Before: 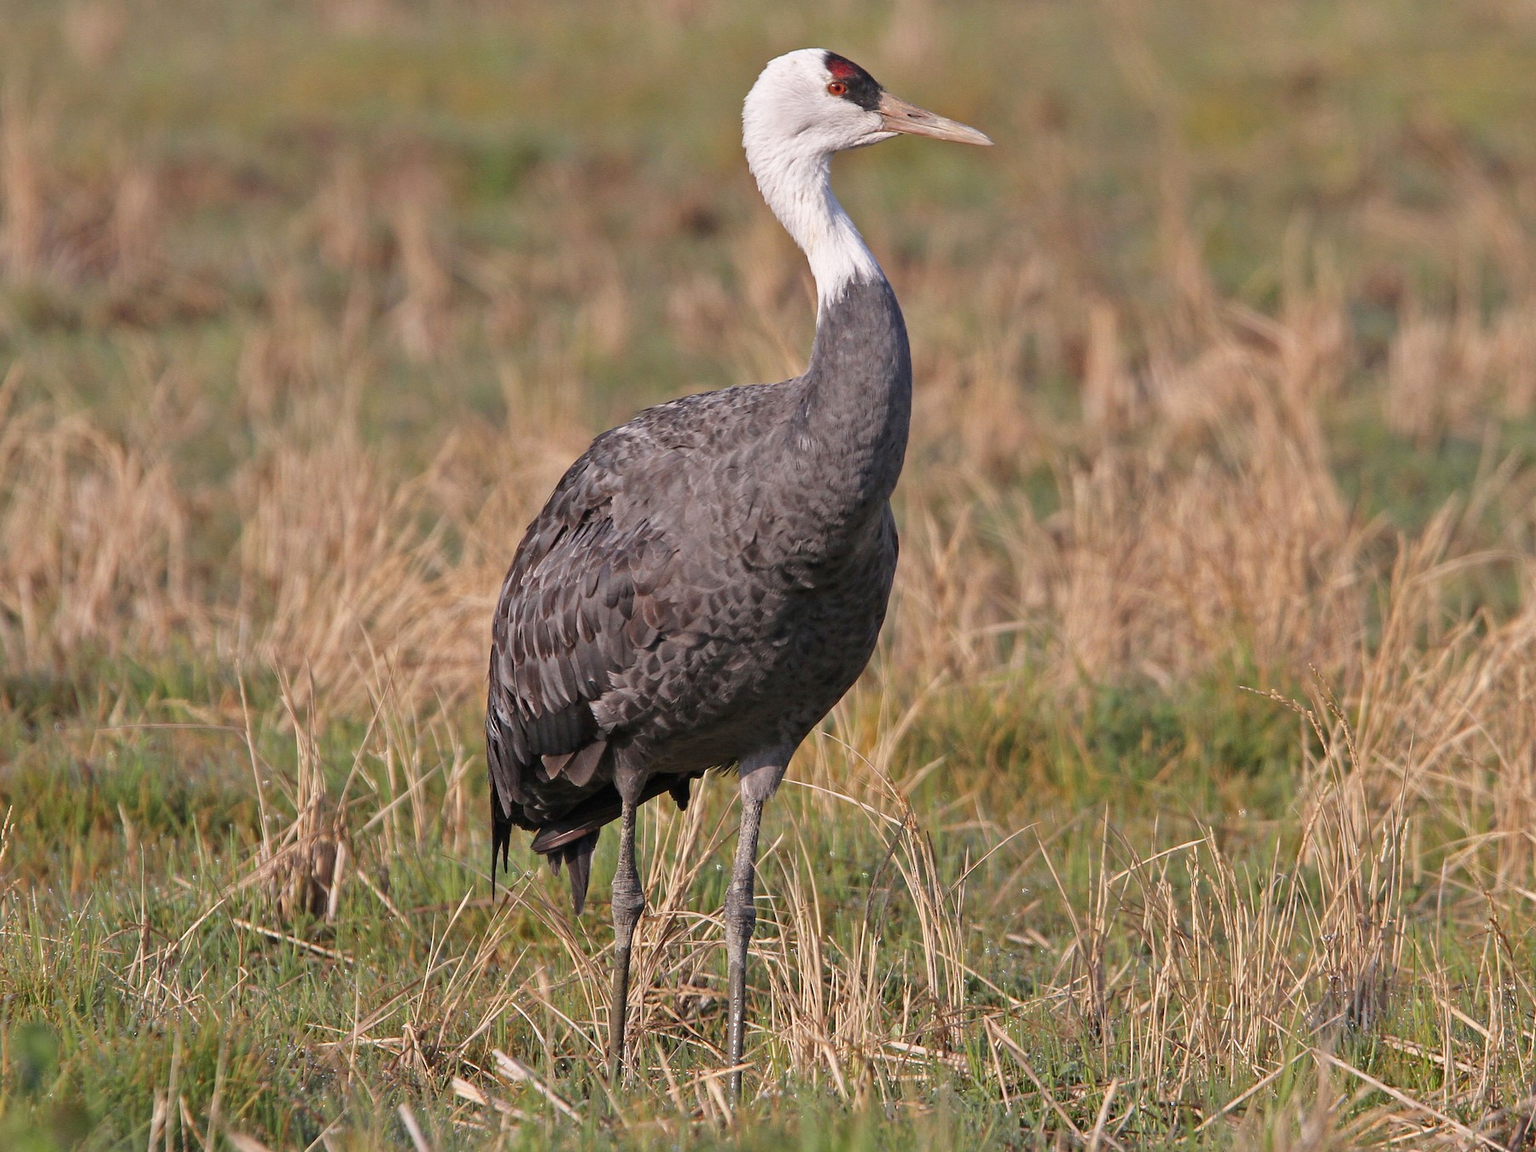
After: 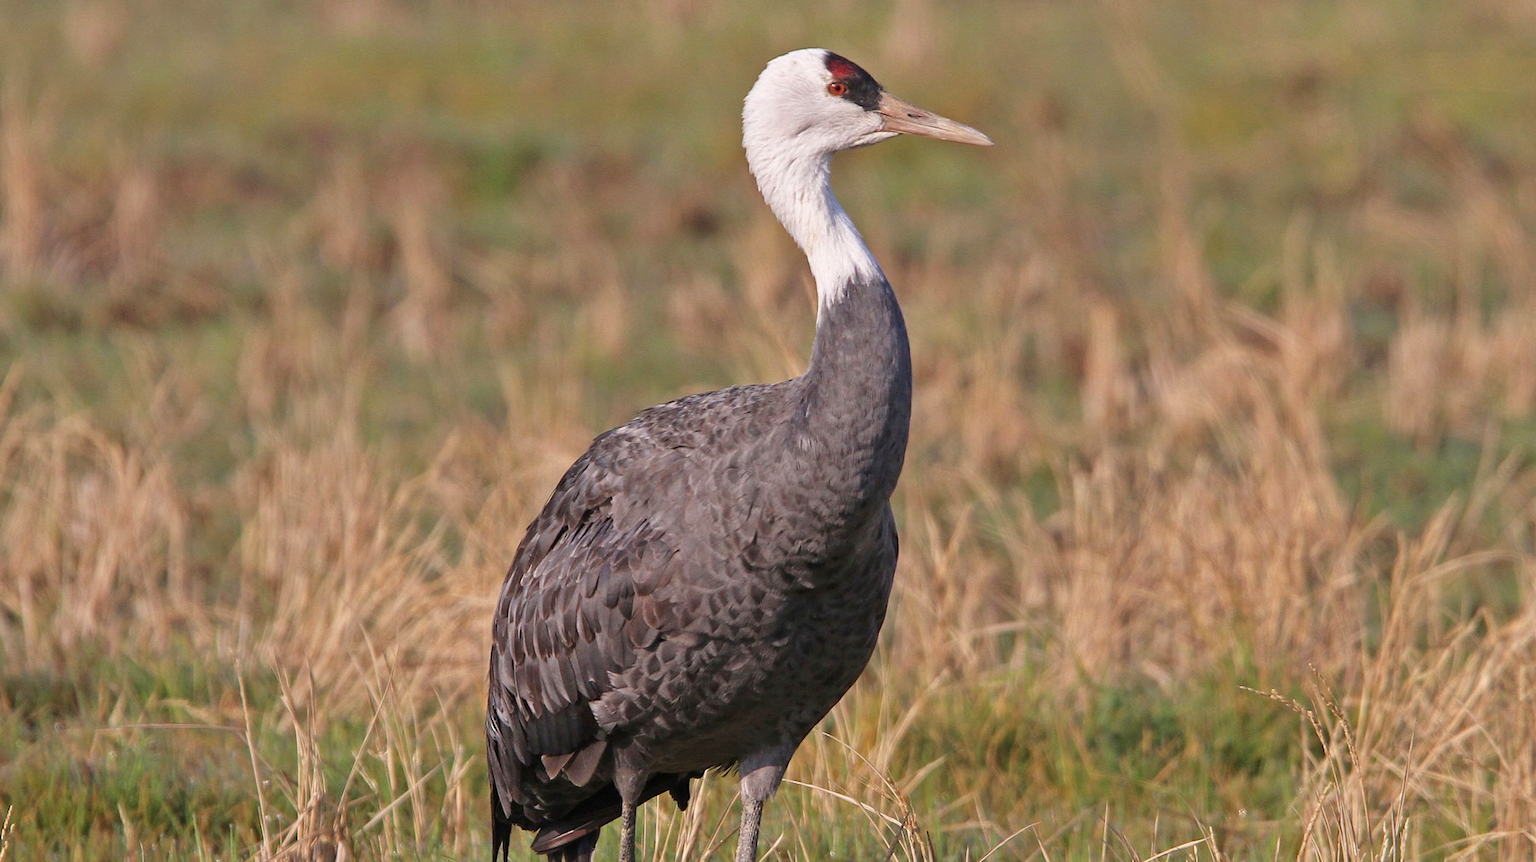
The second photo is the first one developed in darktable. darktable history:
crop: bottom 24.967%
velvia: strength 15%
